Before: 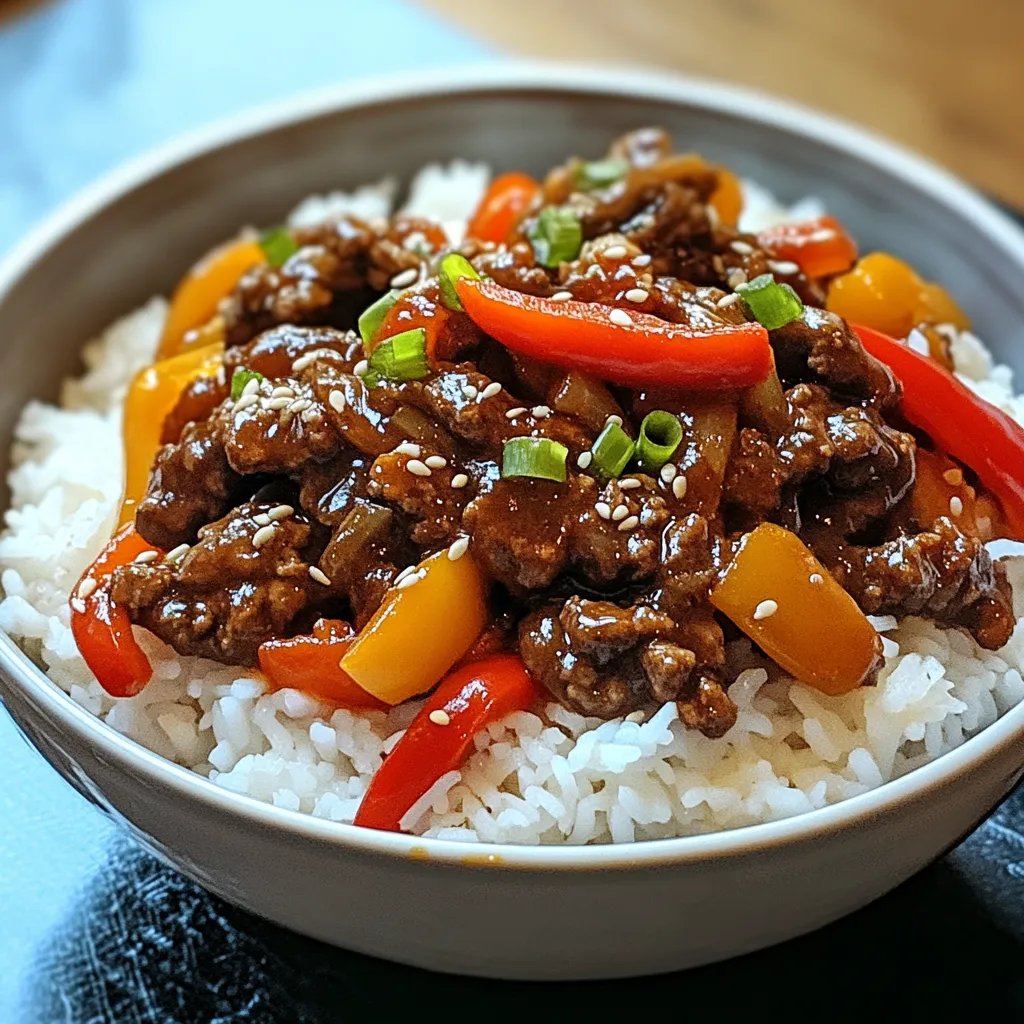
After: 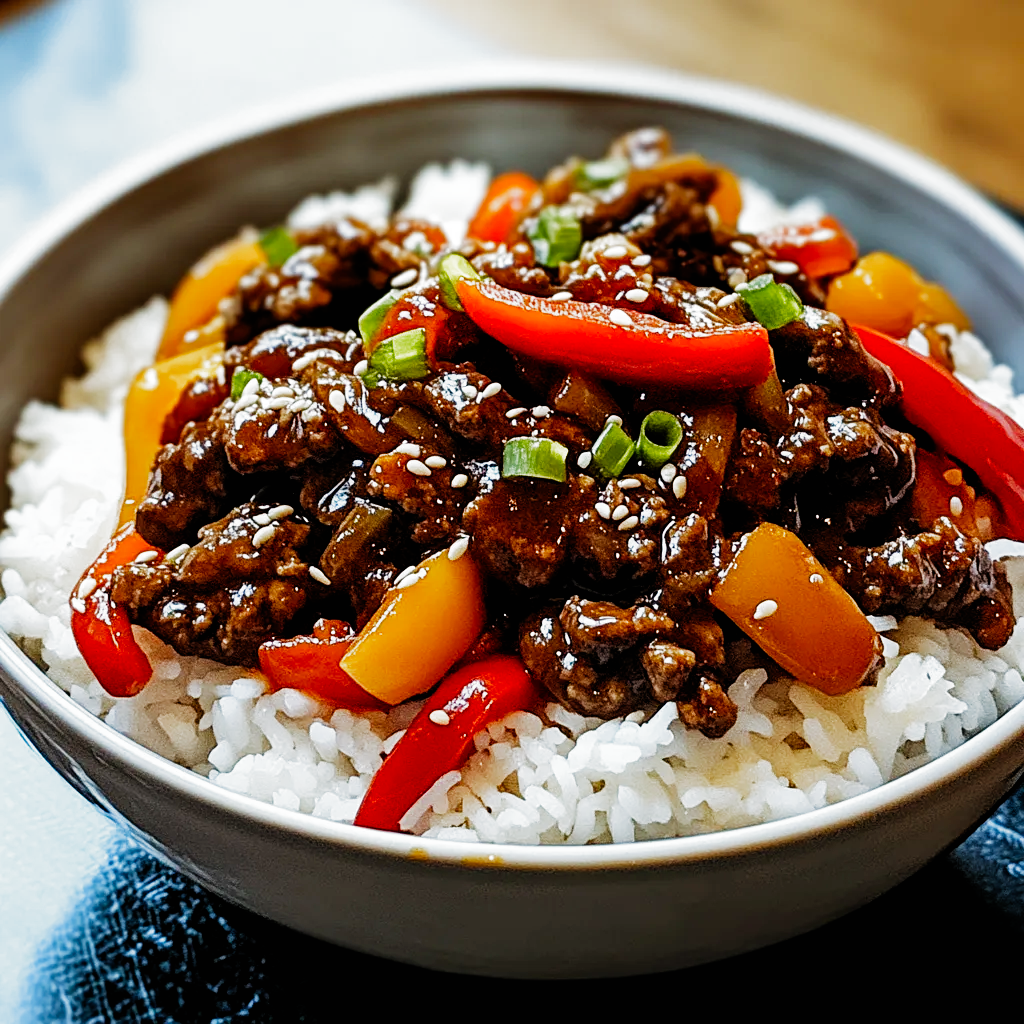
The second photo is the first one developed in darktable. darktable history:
filmic rgb: black relative exposure -6.38 EV, white relative exposure 2.42 EV, target white luminance 99.9%, hardness 5.28, latitude 0.555%, contrast 1.42, highlights saturation mix 3.47%, add noise in highlights 0, preserve chrominance no, color science v3 (2019), use custom middle-gray values true, contrast in highlights soft
